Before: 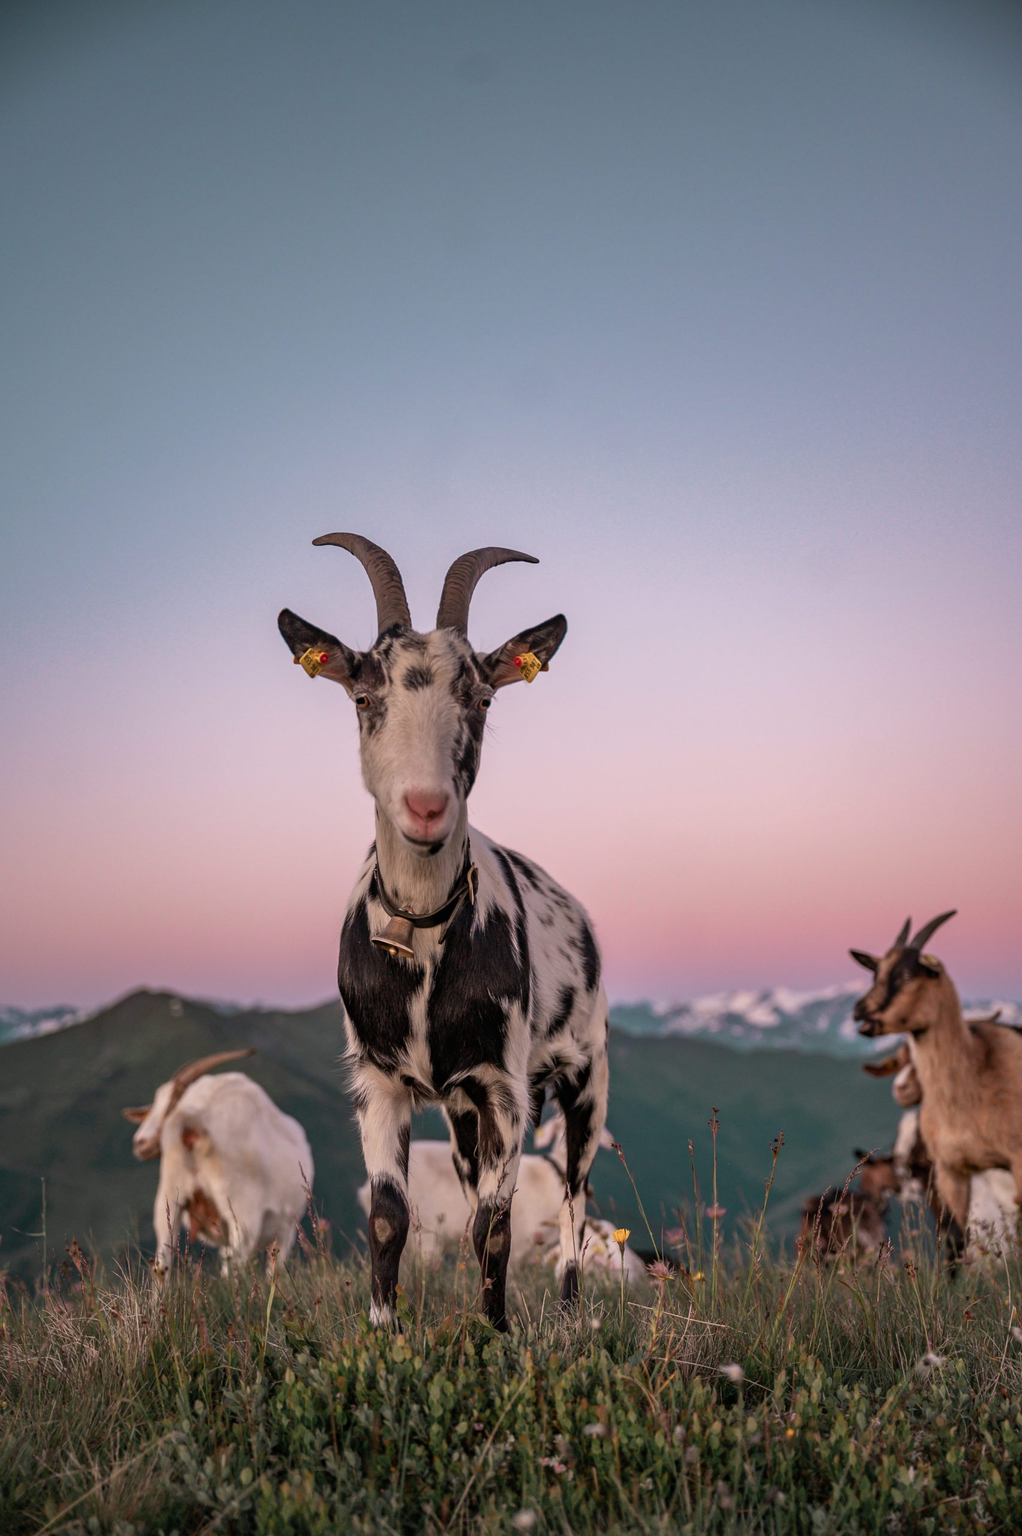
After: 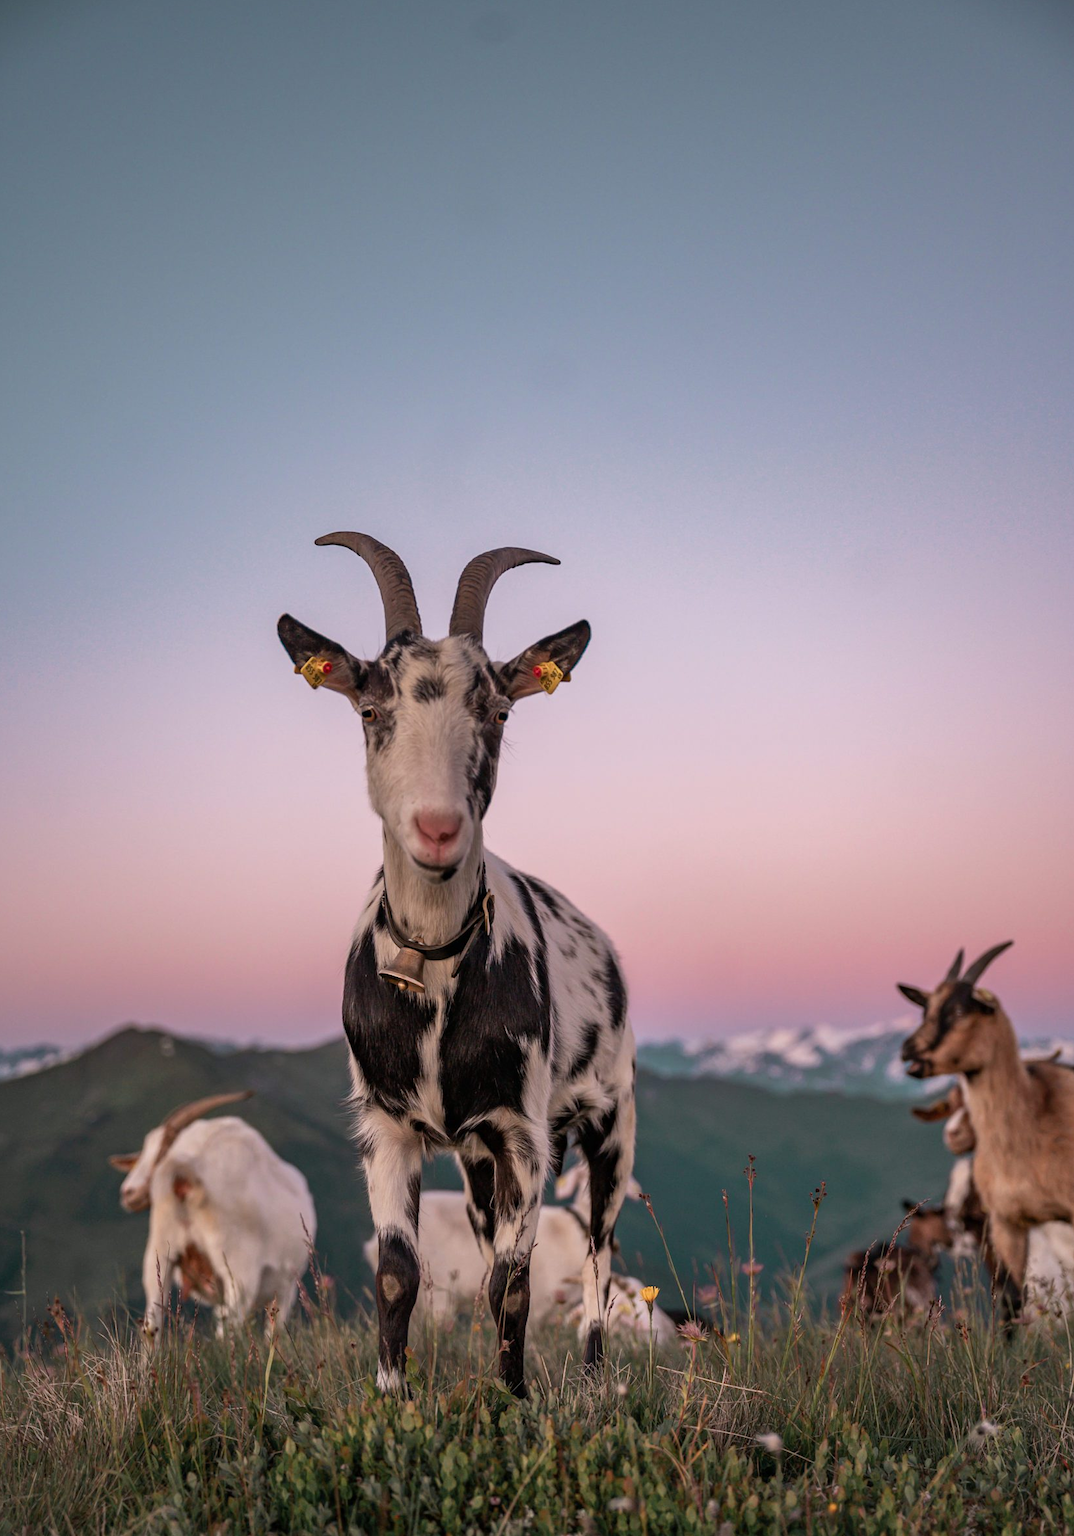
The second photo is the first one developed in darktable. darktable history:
crop: left 2.226%, top 2.808%, right 0.722%, bottom 4.947%
